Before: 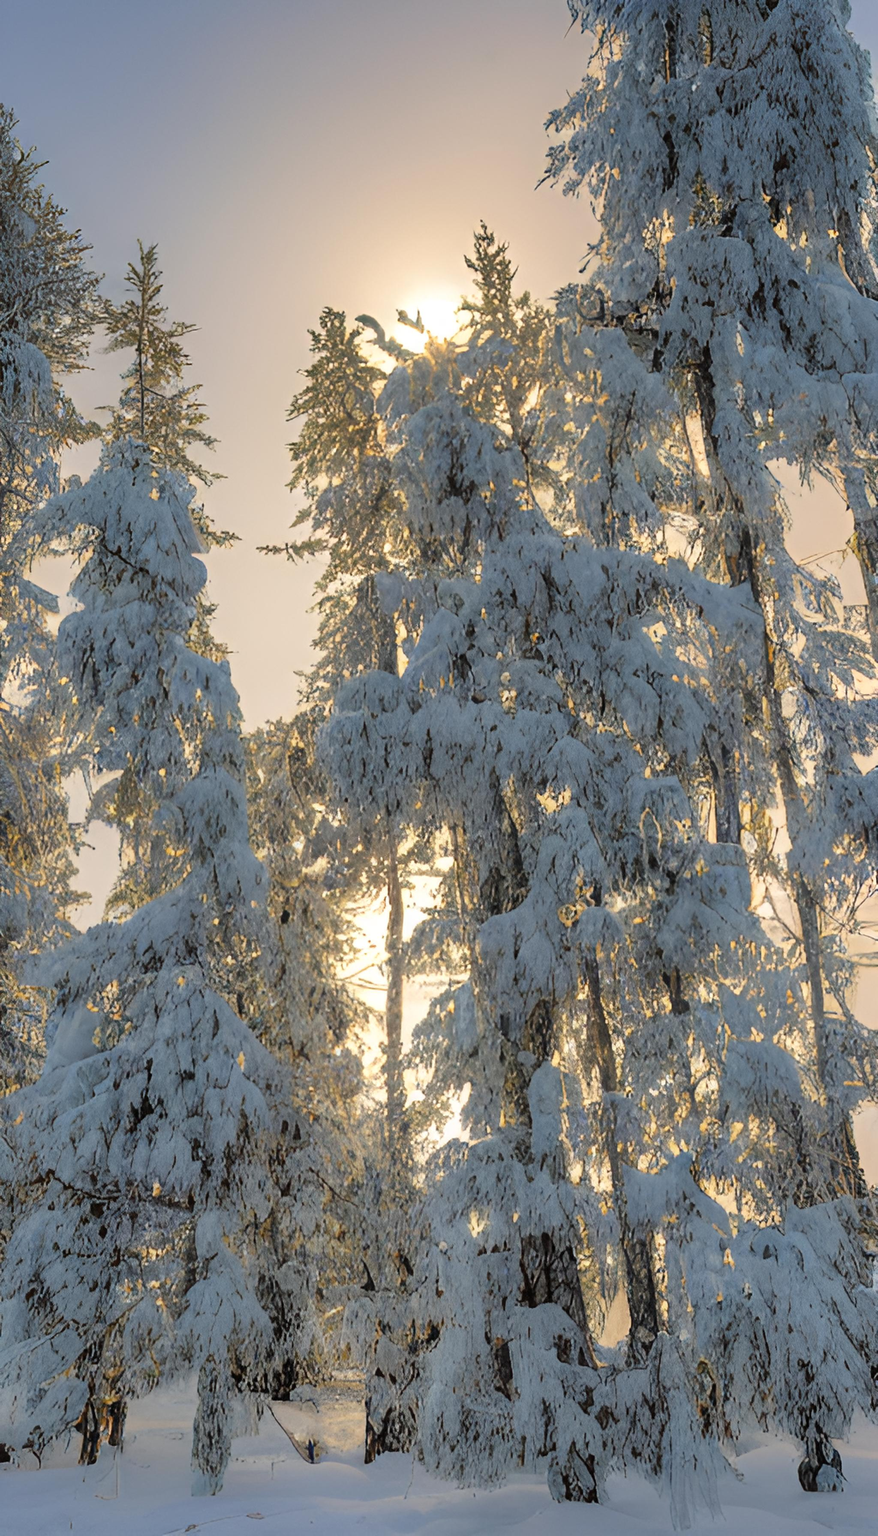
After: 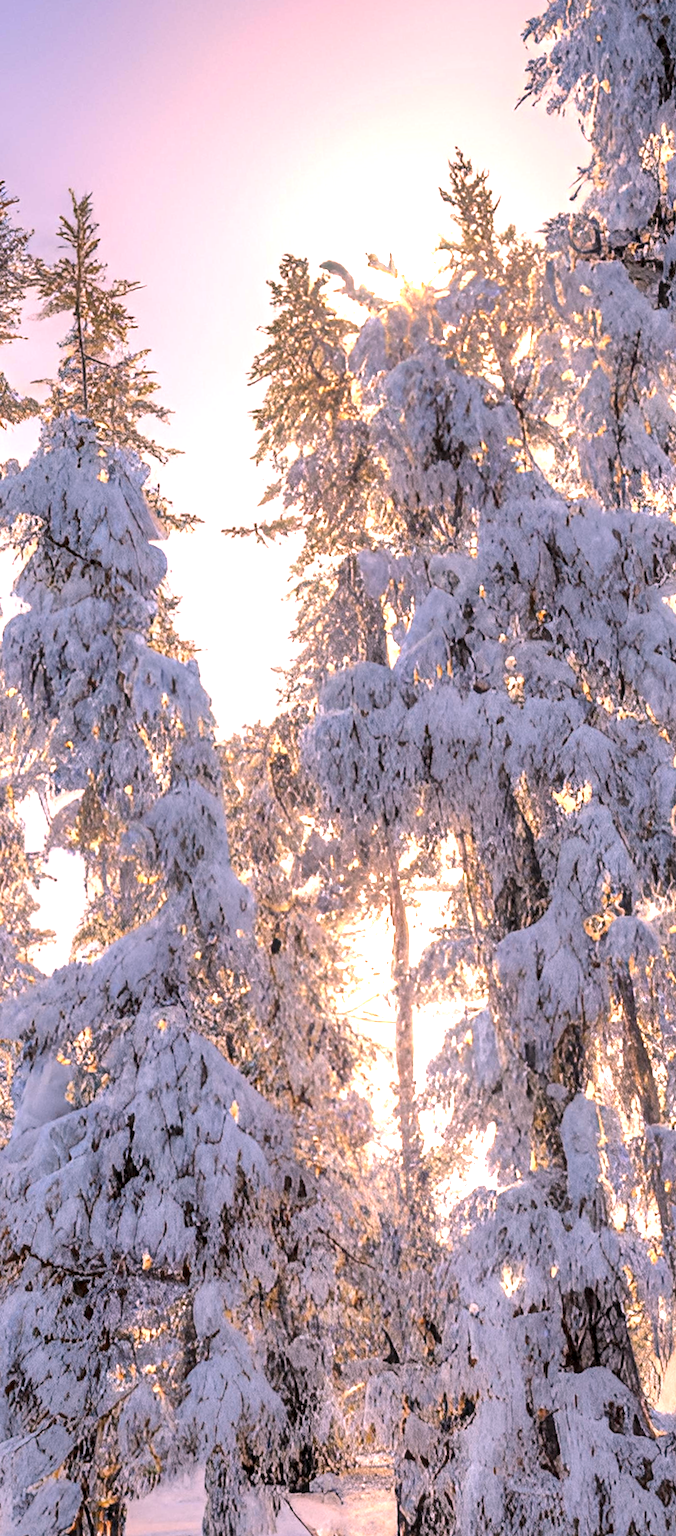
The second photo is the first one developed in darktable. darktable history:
rotate and perspective: rotation -3°, crop left 0.031, crop right 0.968, crop top 0.07, crop bottom 0.93
local contrast: detail 130%
exposure: black level correction 0, exposure 0.7 EV, compensate exposure bias true, compensate highlight preservation false
white balance: red 1.188, blue 1.11
crop and rotate: left 6.617%, right 26.717%
